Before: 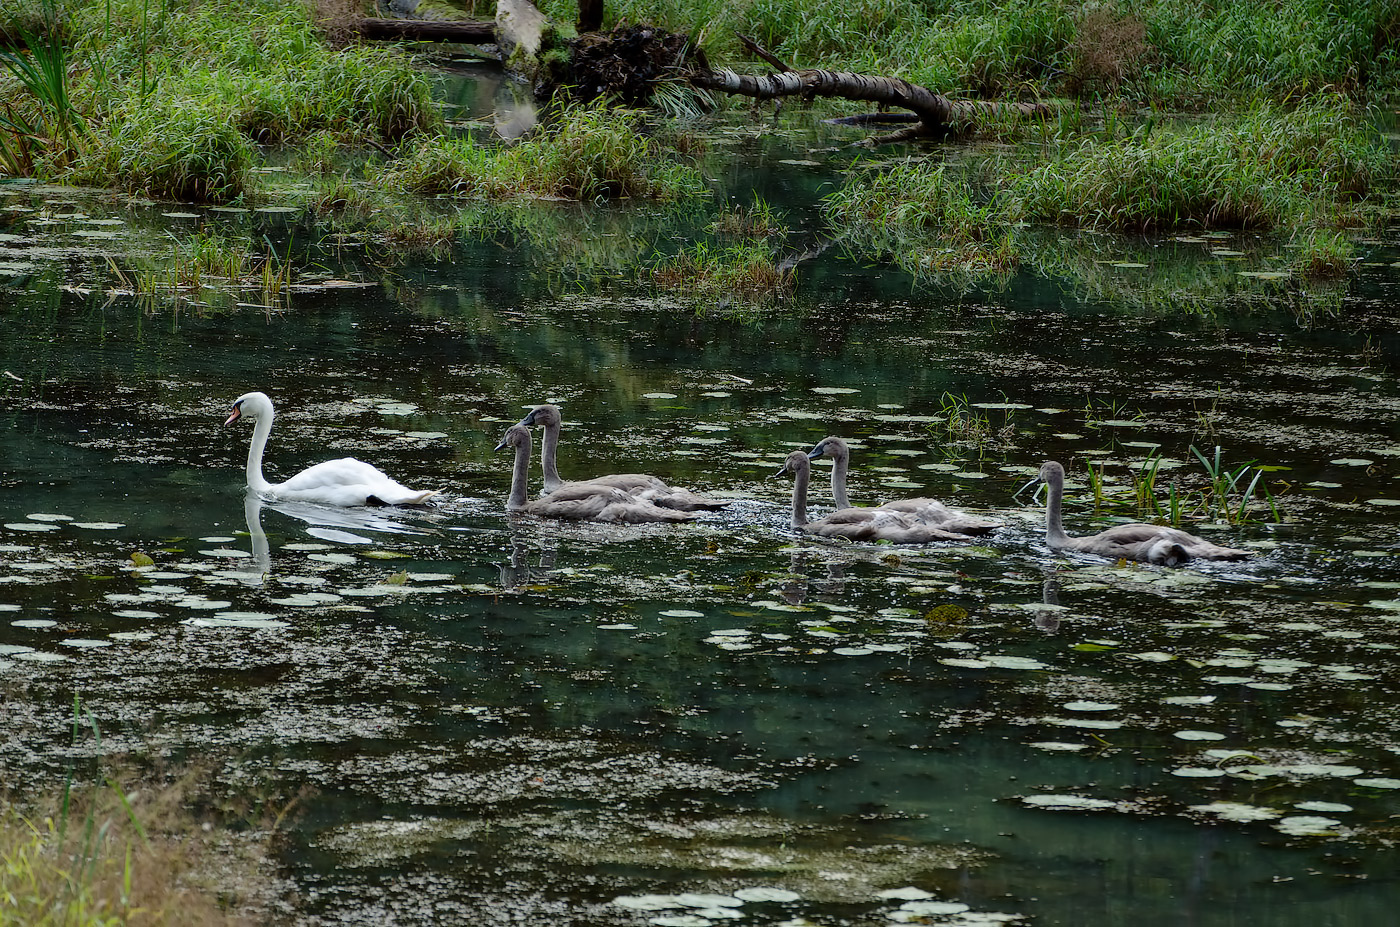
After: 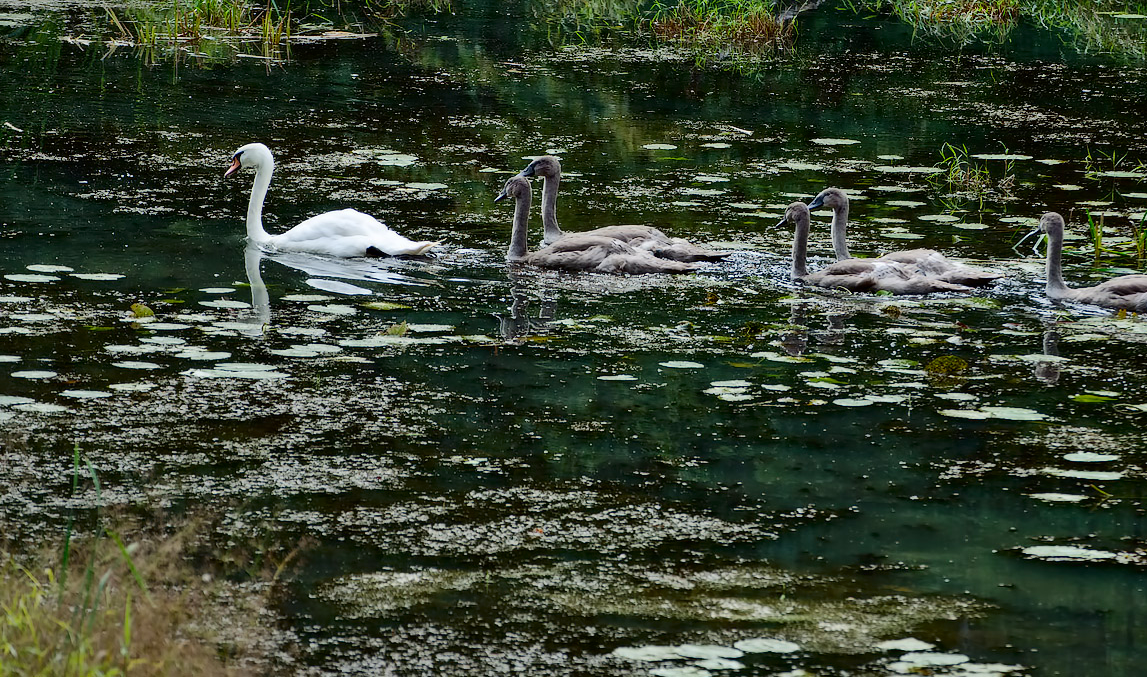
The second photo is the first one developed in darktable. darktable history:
contrast brightness saturation: contrast 0.068, brightness -0.129, saturation 0.046
crop: top 26.9%, right 18.059%
shadows and highlights: radius 136.29, soften with gaussian
